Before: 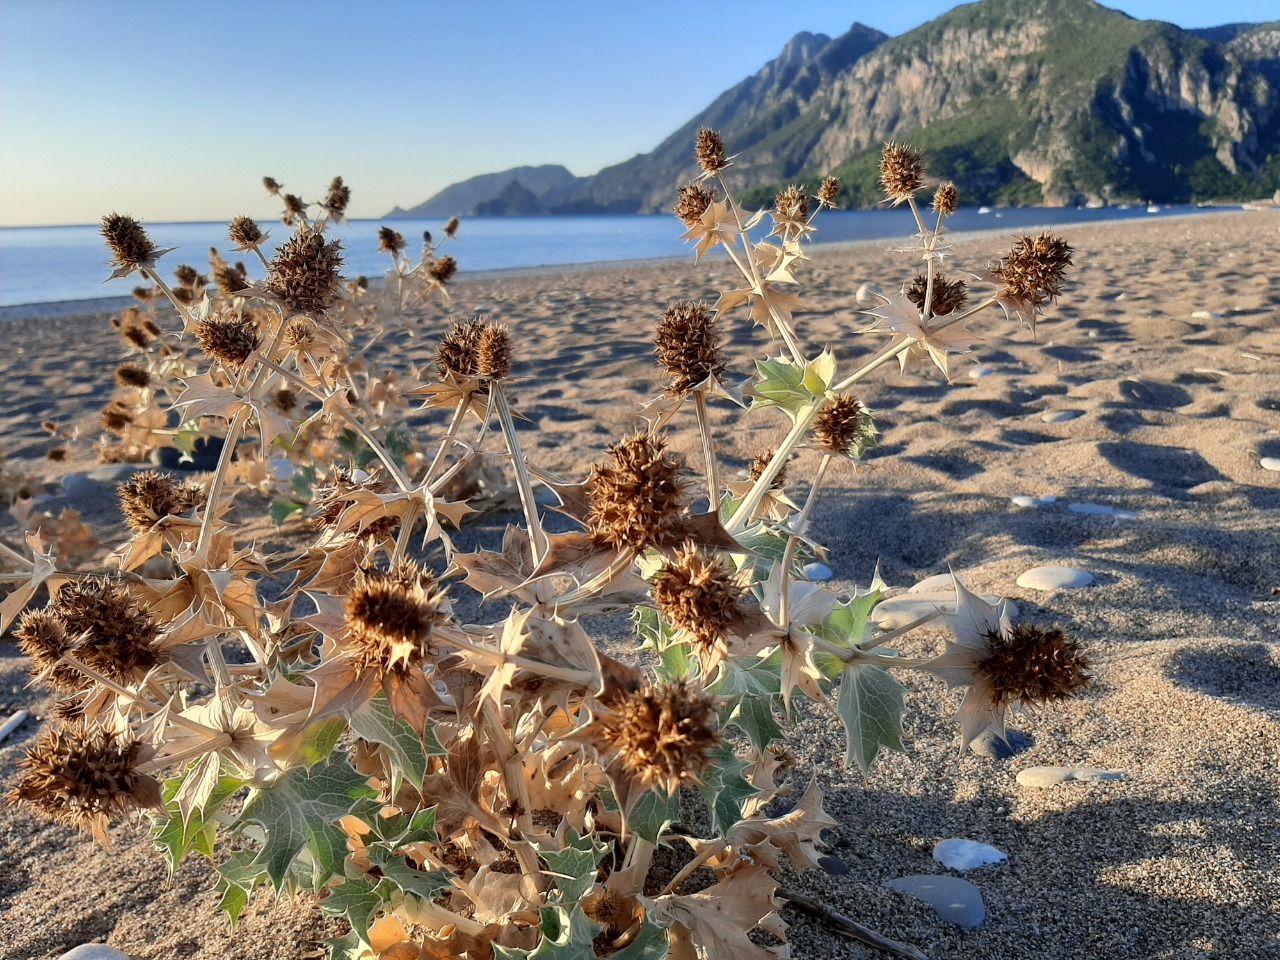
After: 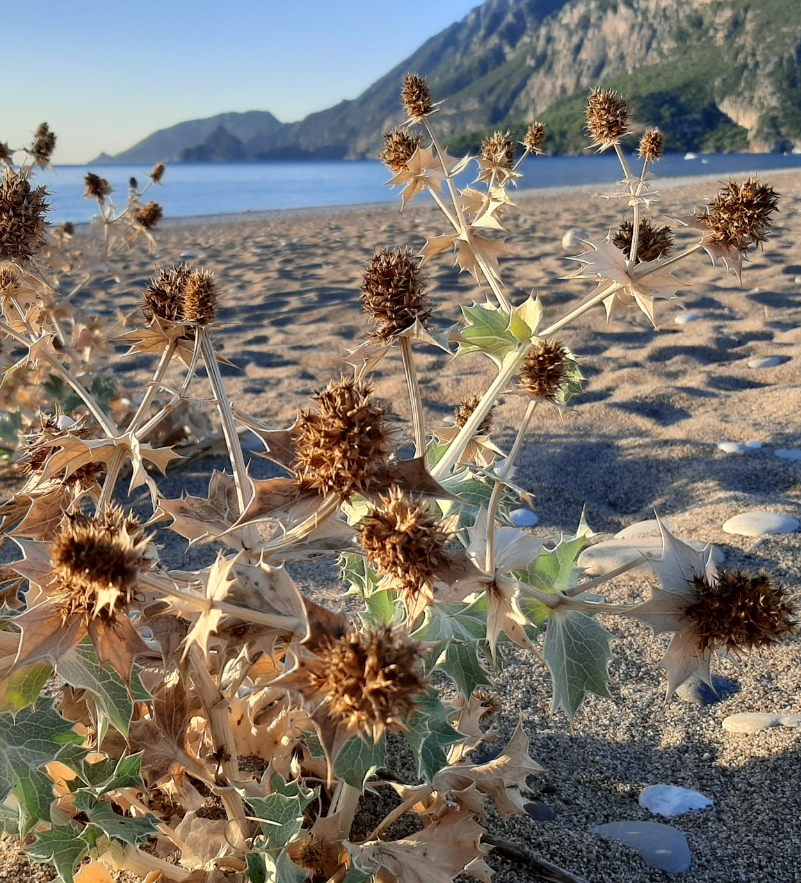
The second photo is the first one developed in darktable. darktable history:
crop and rotate: left 23.009%, top 5.647%, right 14.396%, bottom 2.354%
